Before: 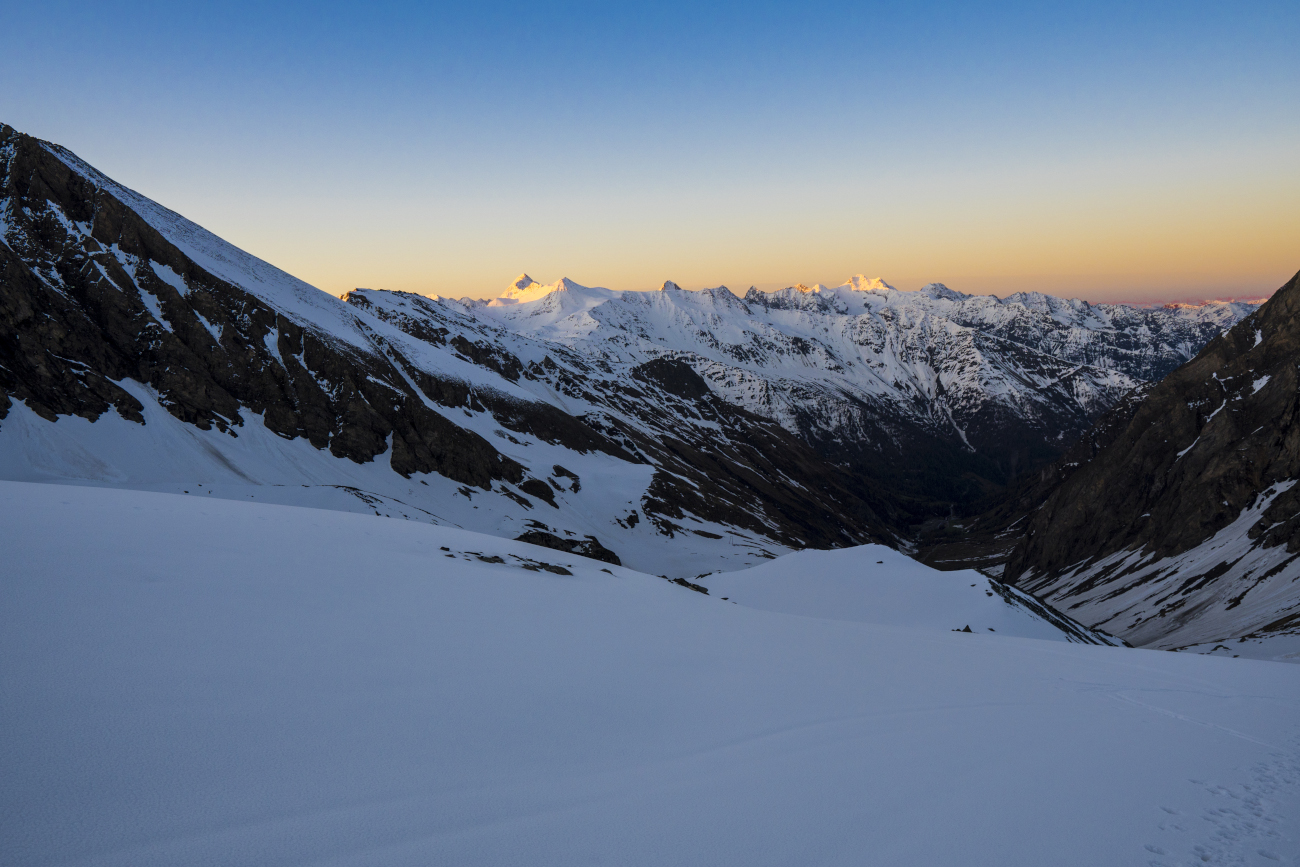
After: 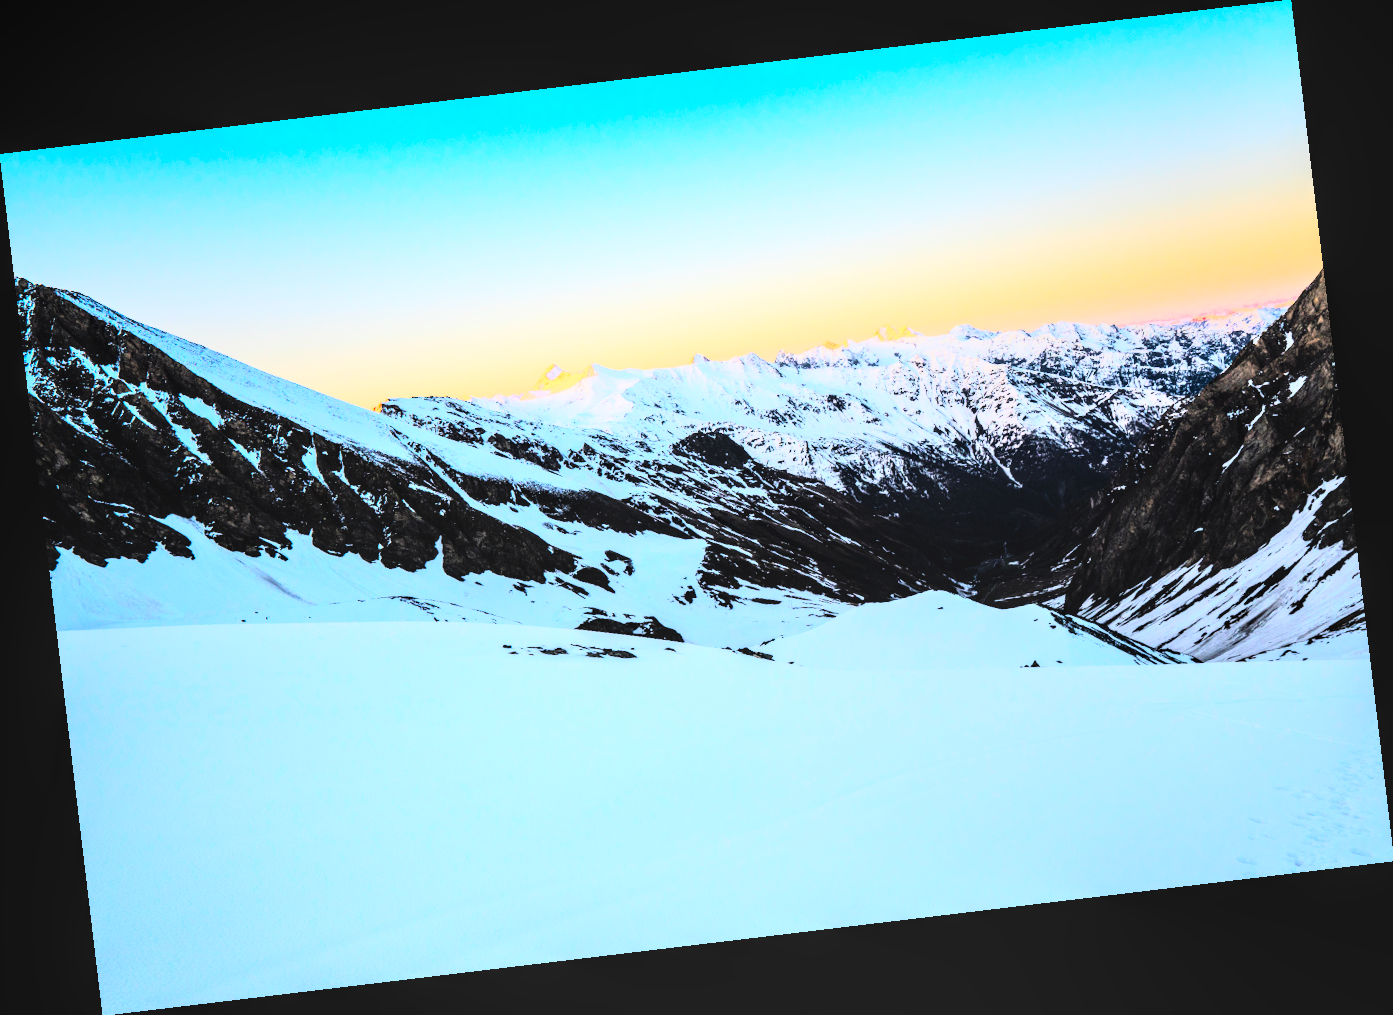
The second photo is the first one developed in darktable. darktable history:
exposure: black level correction 0, exposure 1.7 EV, compensate exposure bias true, compensate highlight preservation false
local contrast: on, module defaults
rotate and perspective: rotation -6.83°, automatic cropping off
rgb curve: curves: ch0 [(0, 0) (0.21, 0.15) (0.24, 0.21) (0.5, 0.75) (0.75, 0.96) (0.89, 0.99) (1, 1)]; ch1 [(0, 0.02) (0.21, 0.13) (0.25, 0.2) (0.5, 0.67) (0.75, 0.9) (0.89, 0.97) (1, 1)]; ch2 [(0, 0.02) (0.21, 0.13) (0.25, 0.2) (0.5, 0.67) (0.75, 0.9) (0.89, 0.97) (1, 1)], compensate middle gray true
